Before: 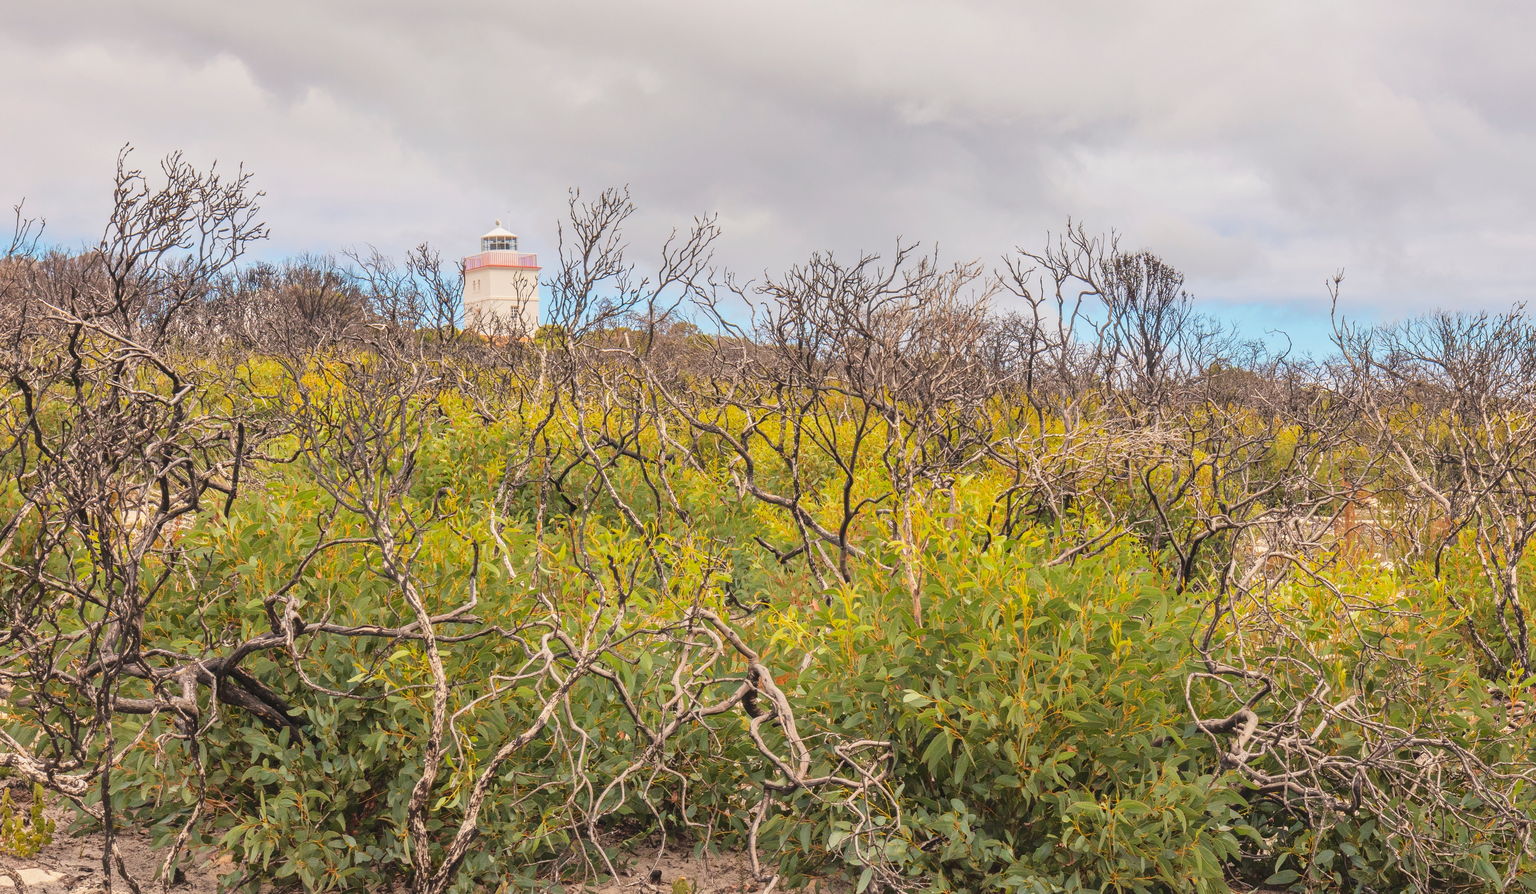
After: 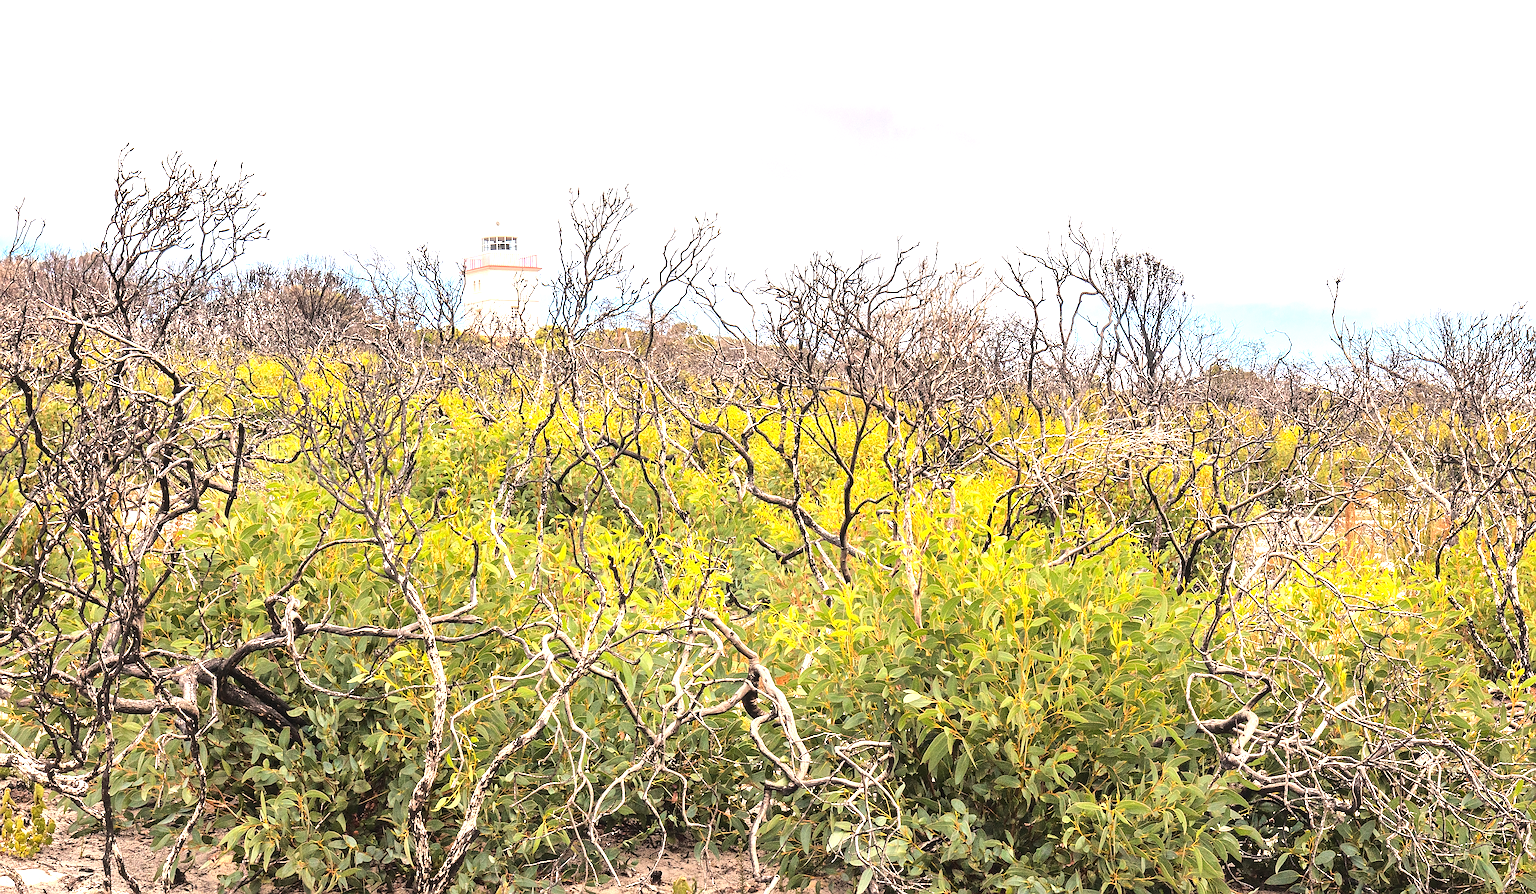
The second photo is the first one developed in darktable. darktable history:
tone equalizer: -8 EV -0.75 EV, -7 EV -0.7 EV, -6 EV -0.6 EV, -5 EV -0.4 EV, -3 EV 0.4 EV, -2 EV 0.6 EV, -1 EV 0.7 EV, +0 EV 0.75 EV, edges refinement/feathering 500, mask exposure compensation -1.57 EV, preserve details no
sharpen: radius 2.543, amount 0.636
exposure: exposure 0.4 EV, compensate highlight preservation false
